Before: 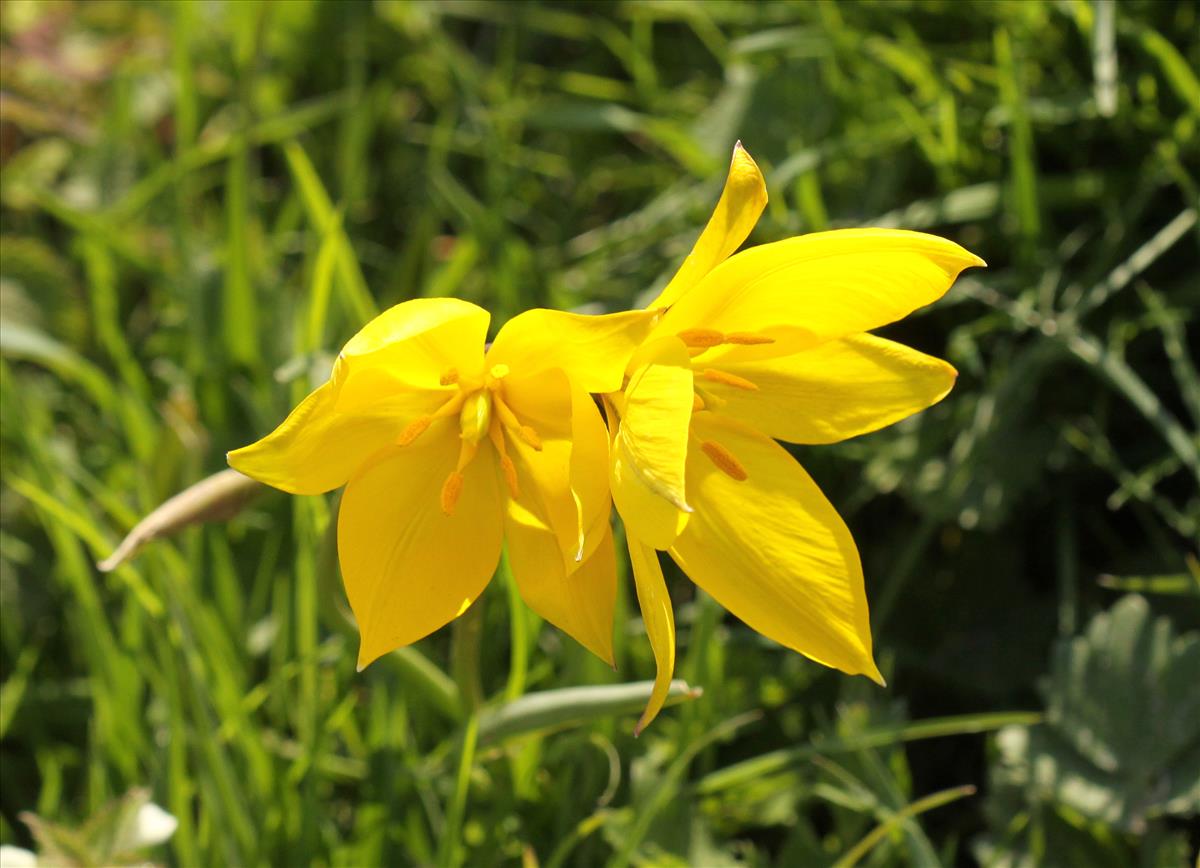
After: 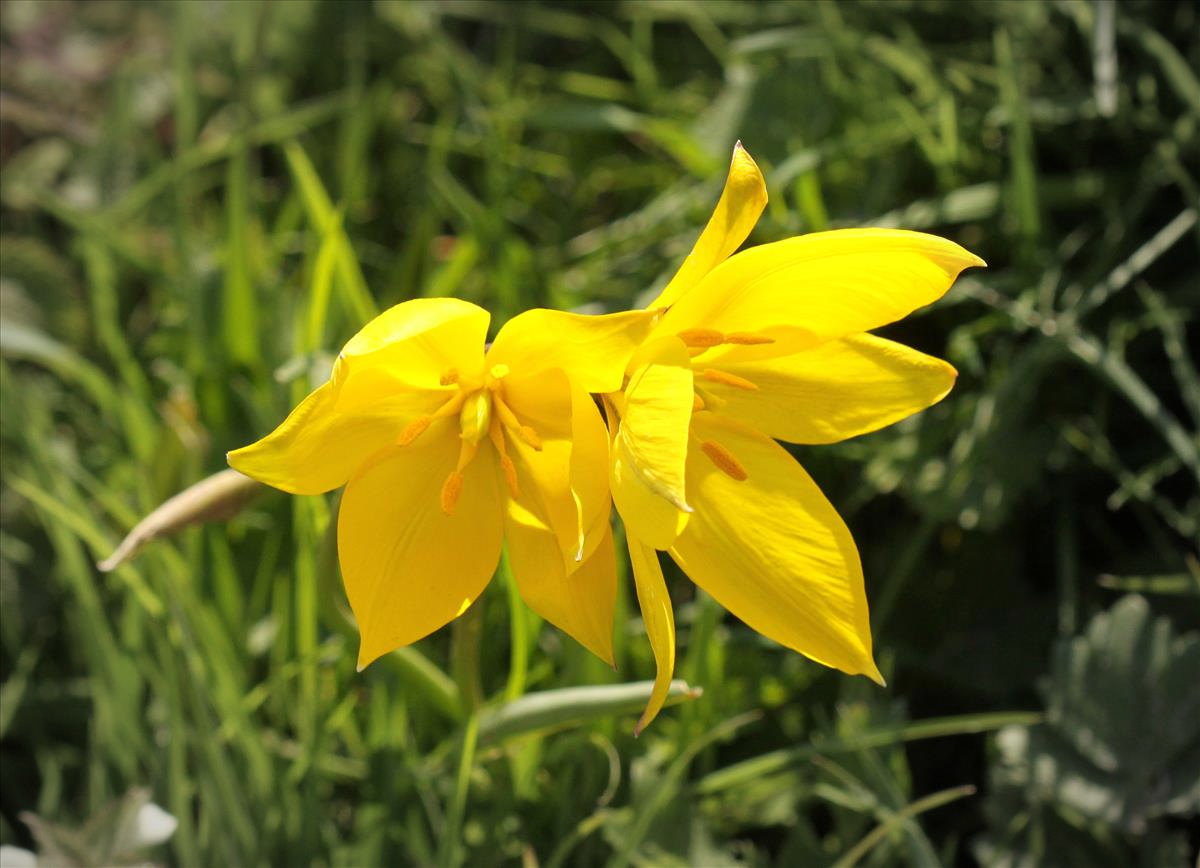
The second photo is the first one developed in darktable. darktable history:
exposure: compensate exposure bias true, compensate highlight preservation false
vignetting: fall-off start 67.9%, fall-off radius 67.86%, brightness -0.479, automatic ratio true
